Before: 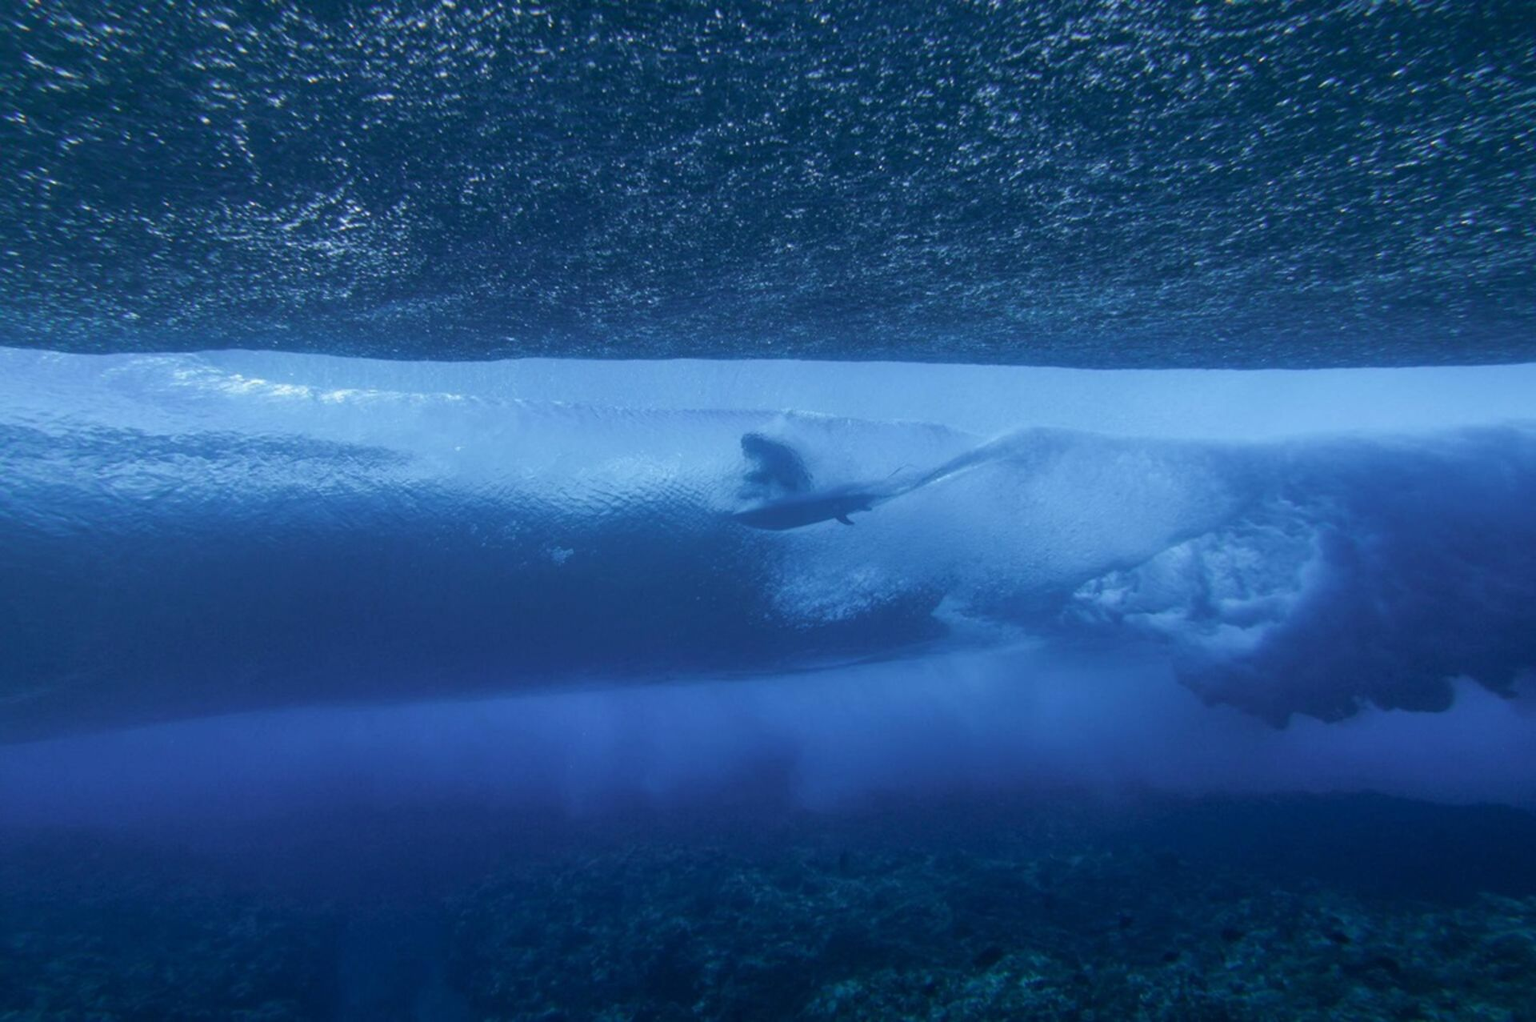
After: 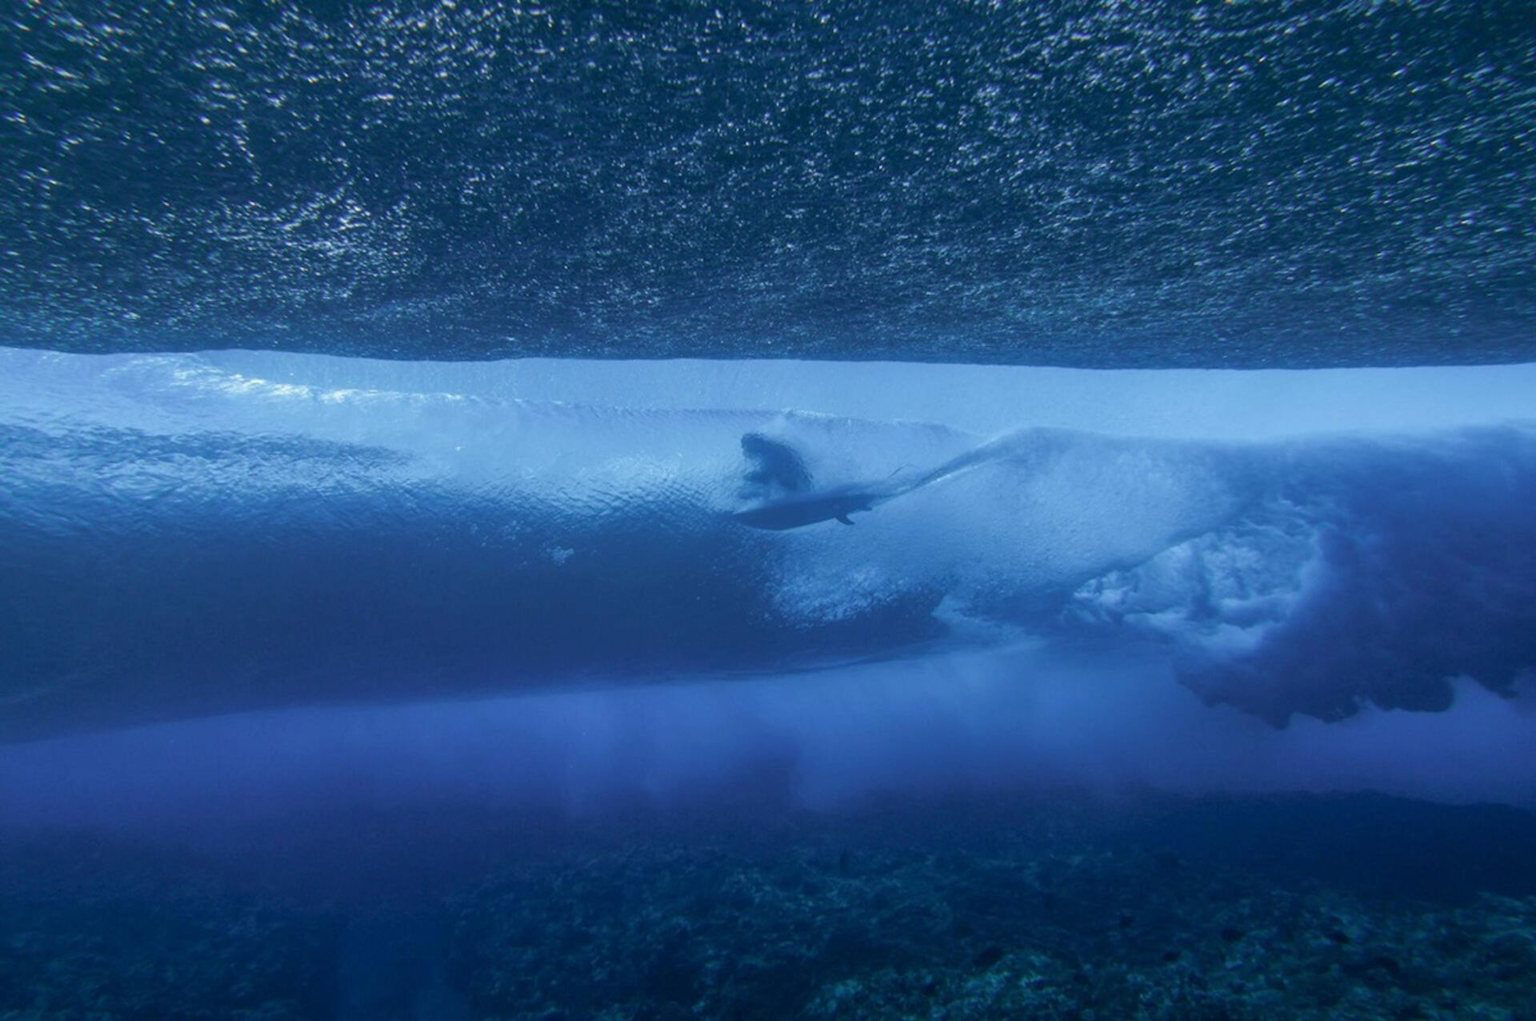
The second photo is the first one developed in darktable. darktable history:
local contrast: detail 110%
white balance: red 1.009, blue 0.985
